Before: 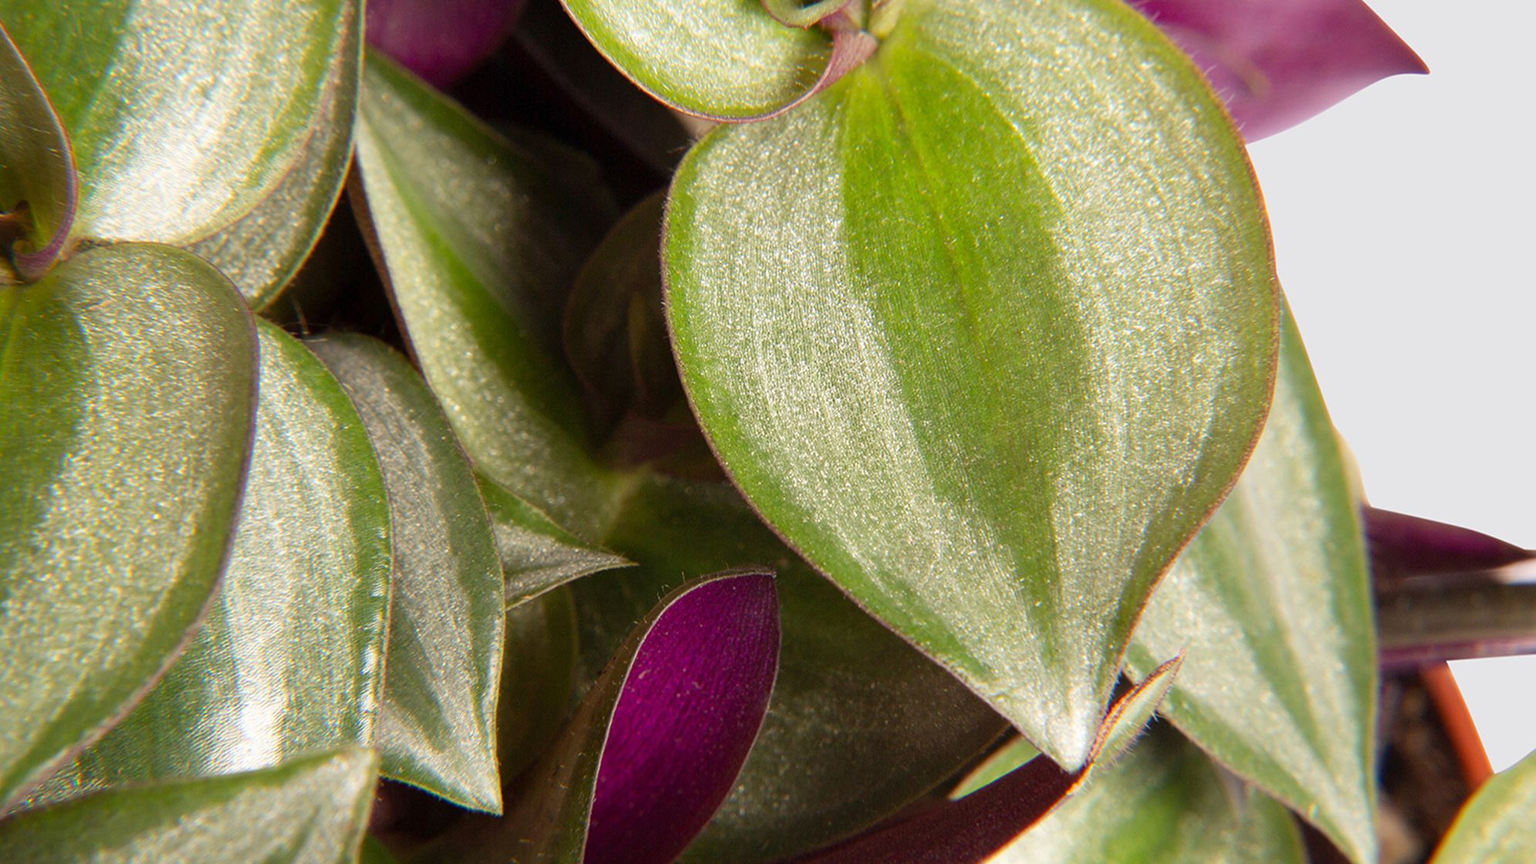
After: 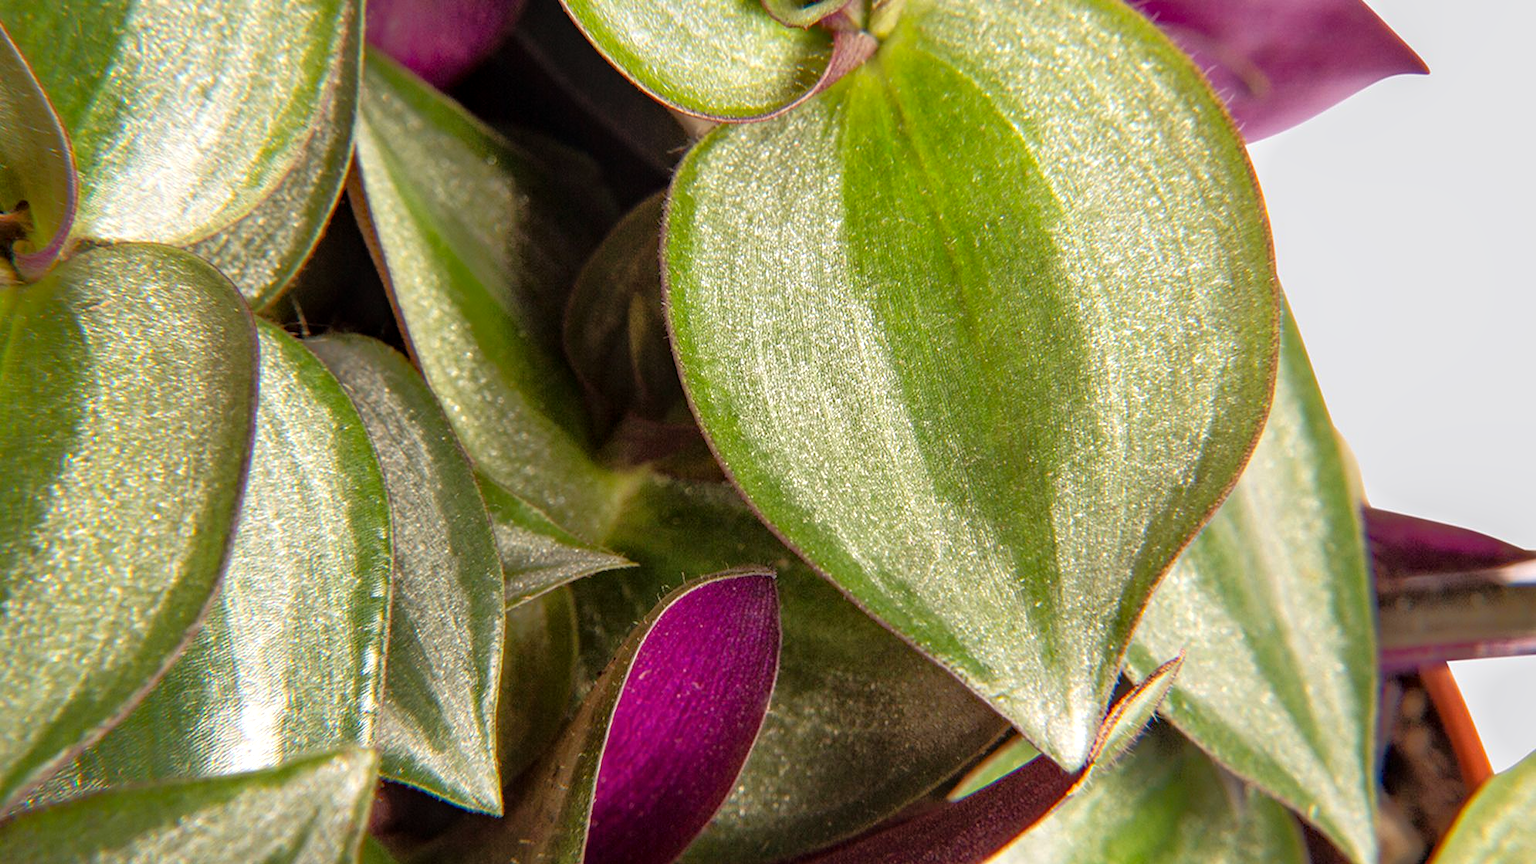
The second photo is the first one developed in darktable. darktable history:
local contrast: on, module defaults
tone equalizer: -8 EV -0.527 EV, -7 EV -0.308 EV, -6 EV -0.112 EV, -5 EV 0.38 EV, -4 EV 0.974 EV, -3 EV 0.8 EV, -2 EV -0.013 EV, -1 EV 0.129 EV, +0 EV -0.029 EV
haze removal: compatibility mode true, adaptive false
